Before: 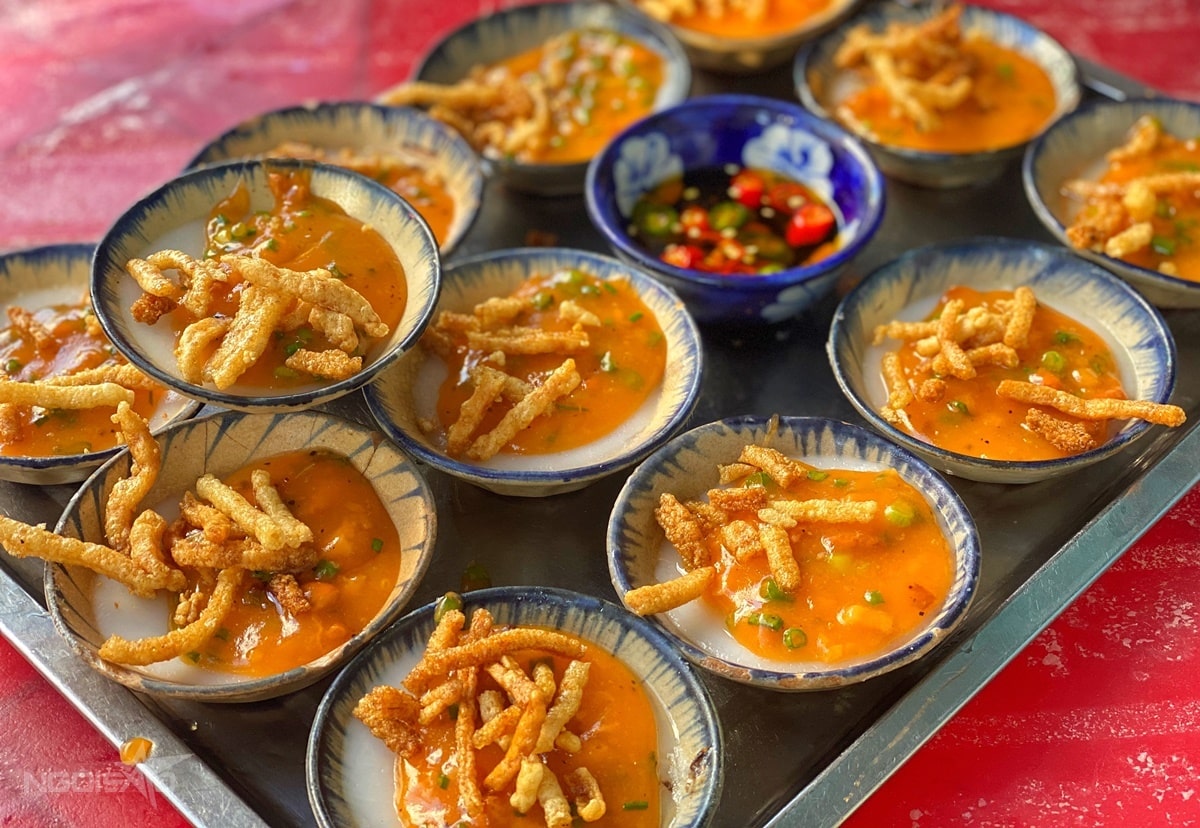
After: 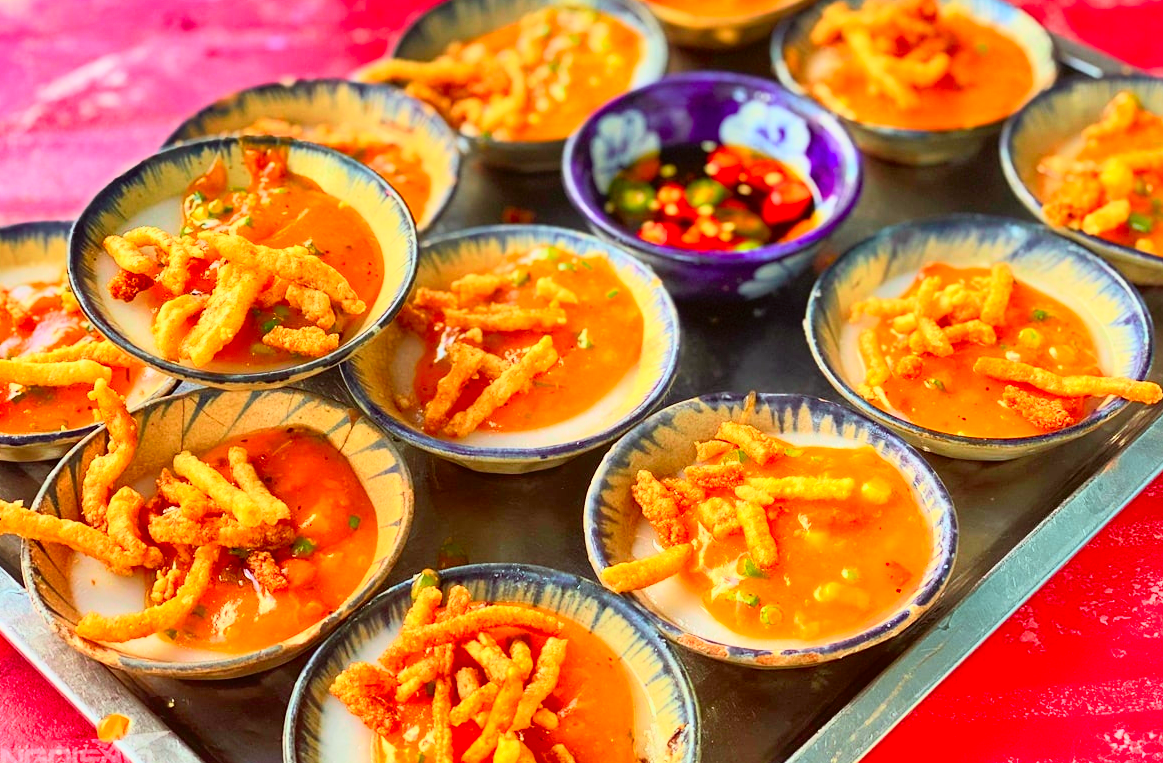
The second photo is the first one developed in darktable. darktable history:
shadows and highlights: shadows 5.45, soften with gaussian
exposure: compensate highlight preservation false
contrast brightness saturation: contrast 0.199, brightness 0.156, saturation 0.223
crop: left 1.956%, top 2.844%, right 1.052%, bottom 4.971%
color correction: highlights a* -2.87, highlights b* -1.94, shadows a* 2.46, shadows b* 2.77
tone curve: curves: ch0 [(0, 0.005) (0.103, 0.097) (0.18, 0.22) (0.378, 0.482) (0.504, 0.631) (0.663, 0.801) (0.834, 0.914) (1, 0.971)]; ch1 [(0, 0) (0.172, 0.123) (0.324, 0.253) (0.396, 0.388) (0.478, 0.461) (0.499, 0.498) (0.545, 0.587) (0.604, 0.692) (0.704, 0.818) (1, 1)]; ch2 [(0, 0) (0.411, 0.424) (0.496, 0.5) (0.521, 0.537) (0.555, 0.585) (0.628, 0.703) (1, 1)], color space Lab, independent channels, preserve colors none
